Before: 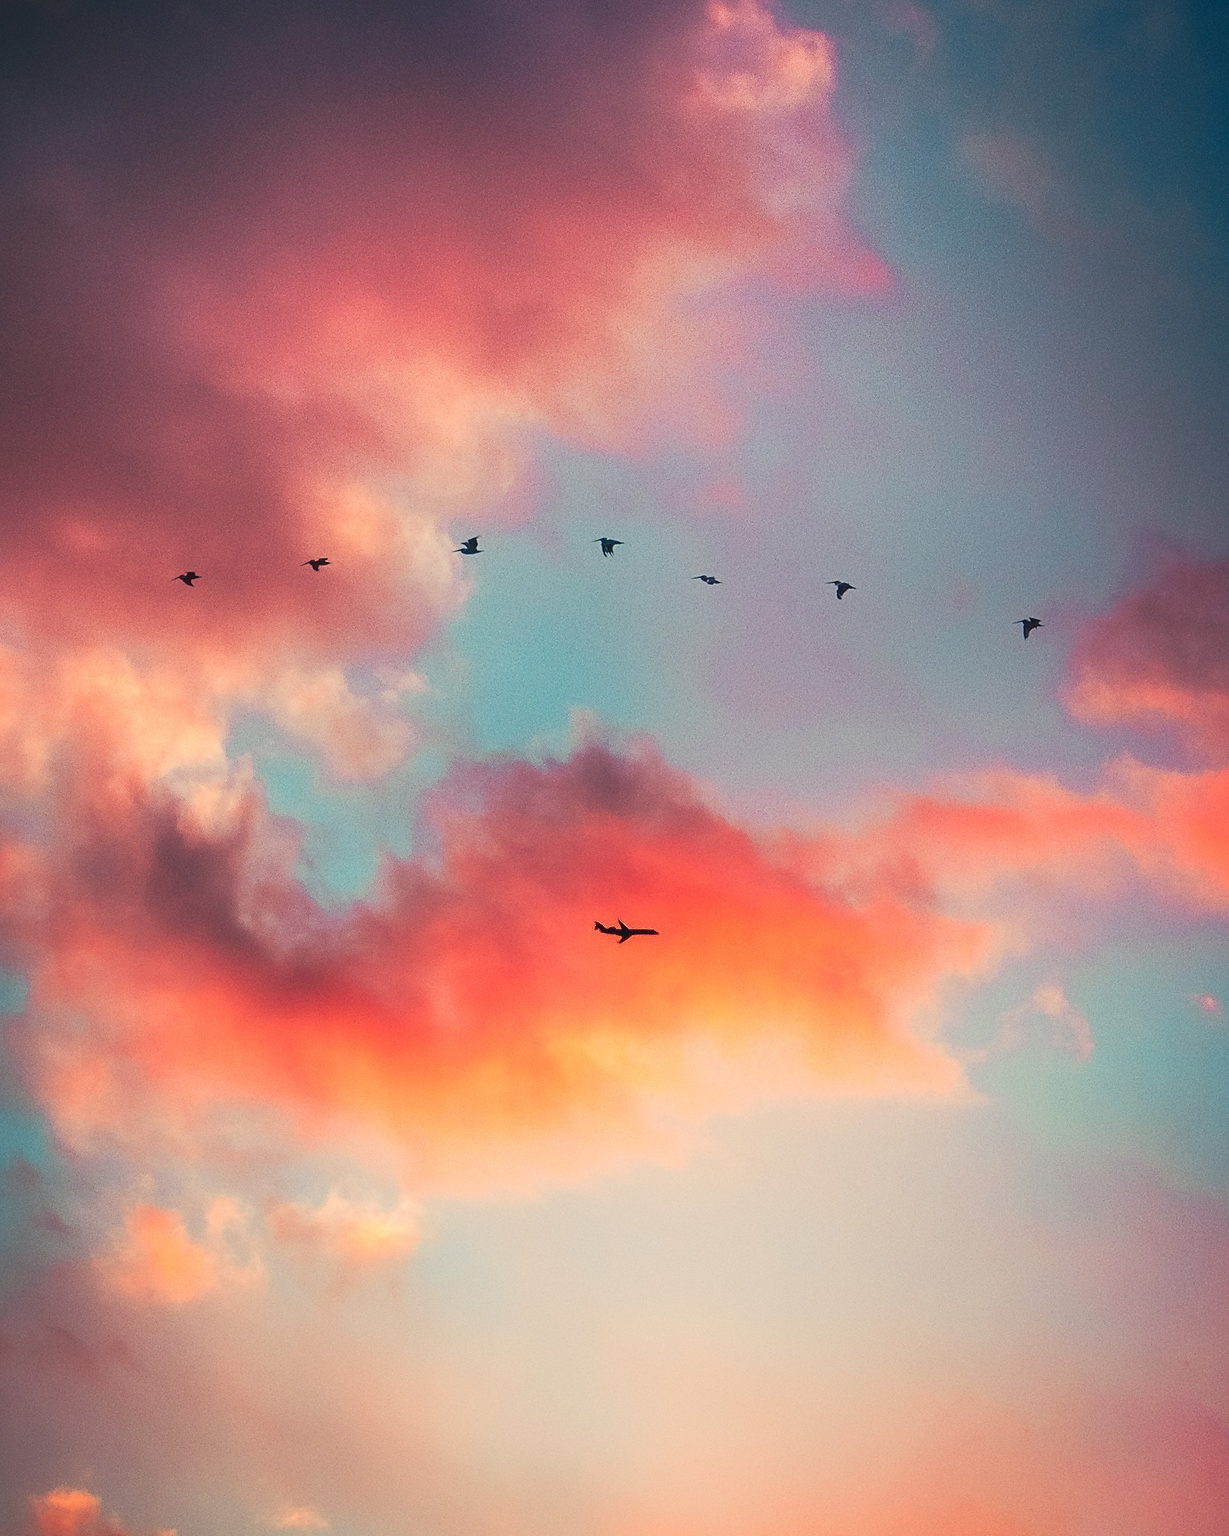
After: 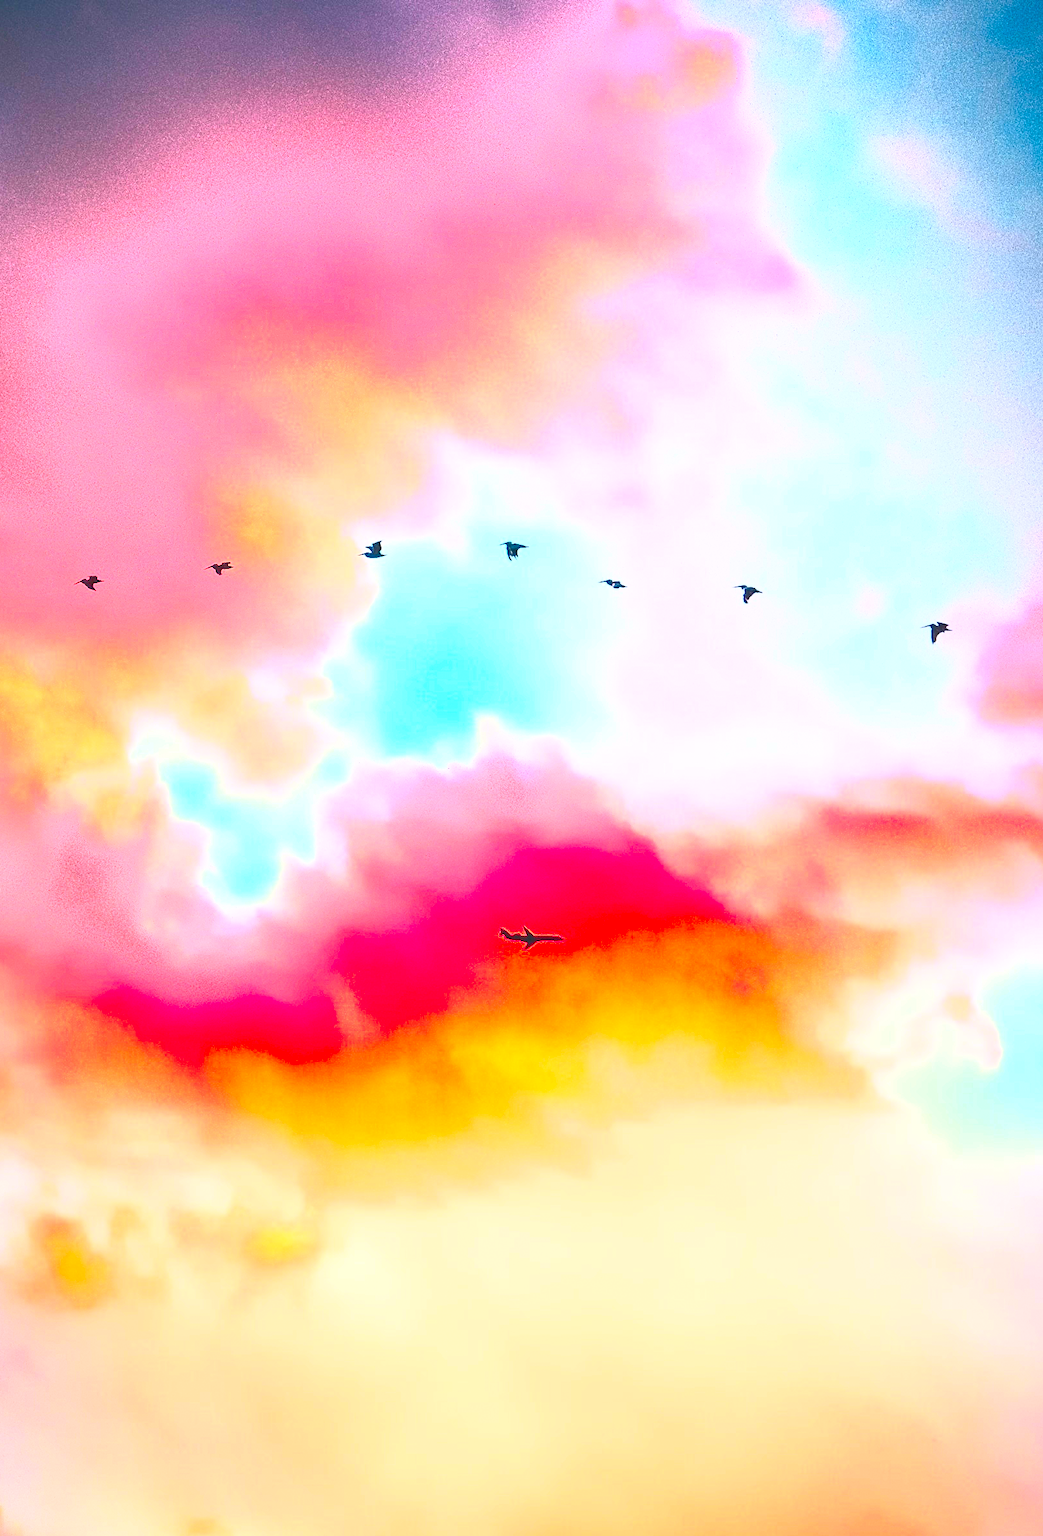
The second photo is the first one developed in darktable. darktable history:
crop: left 8.026%, right 7.374%
exposure: black level correction 0, exposure 0.9 EV, compensate highlight preservation false
contrast brightness saturation: contrast 1, brightness 1, saturation 1
